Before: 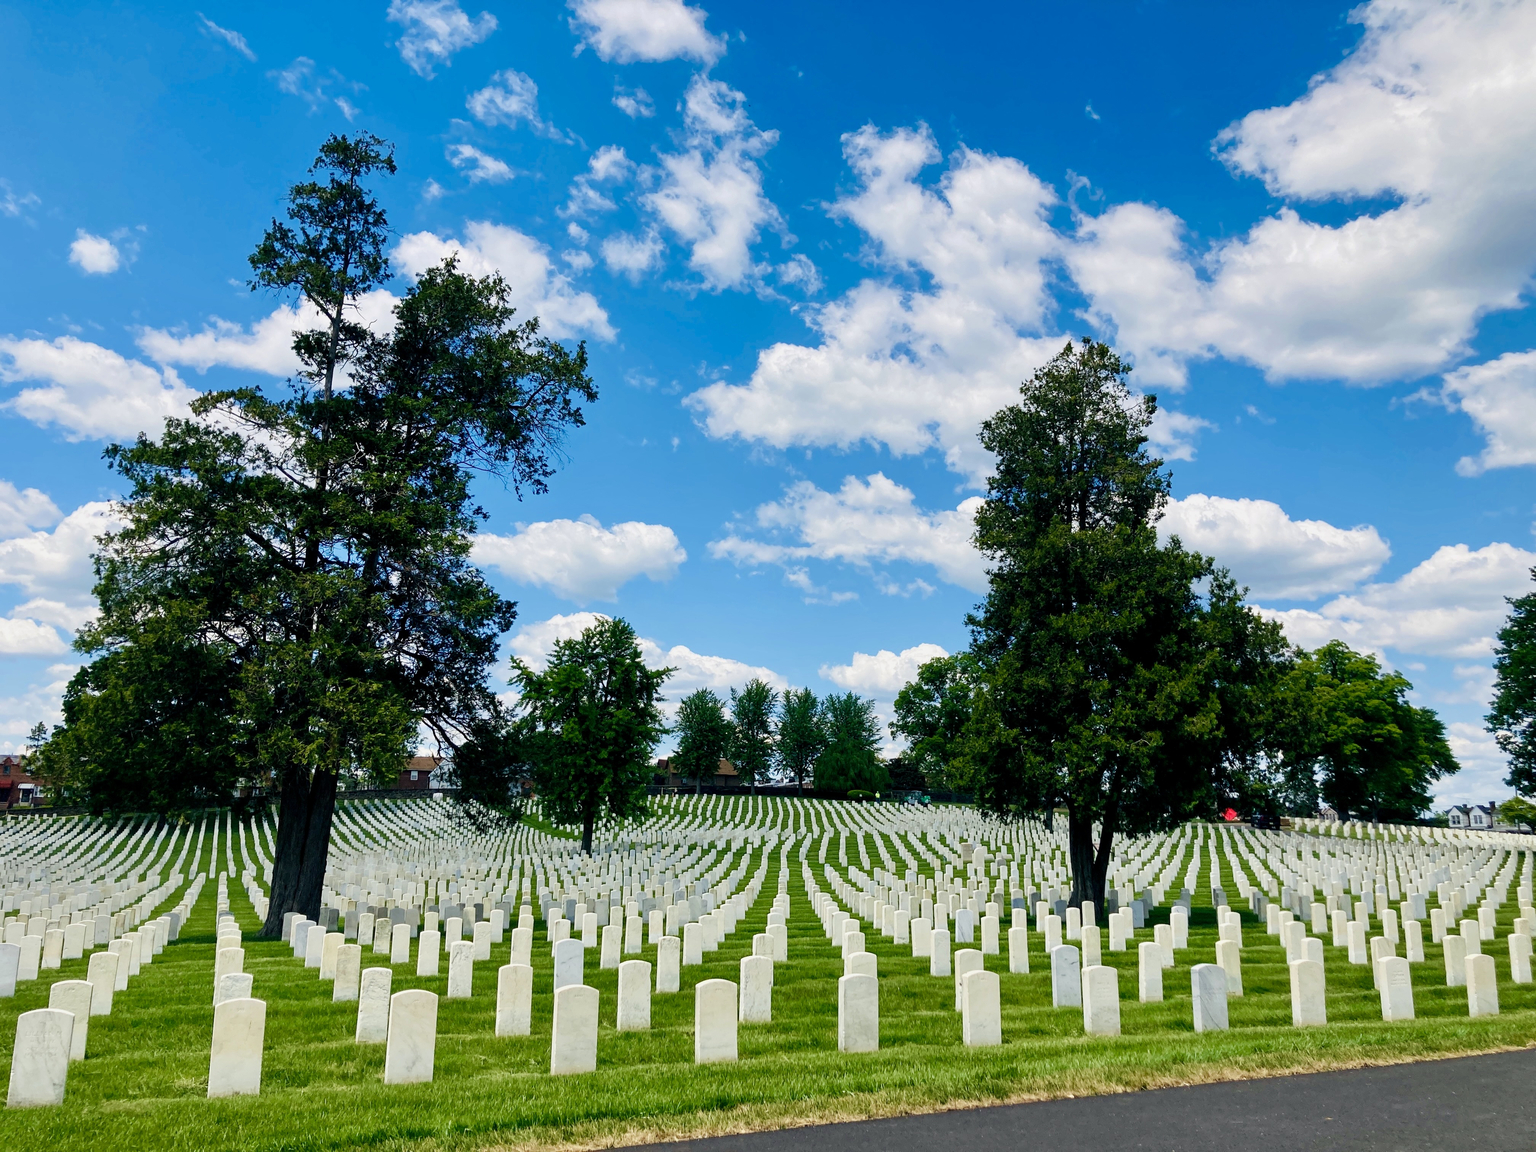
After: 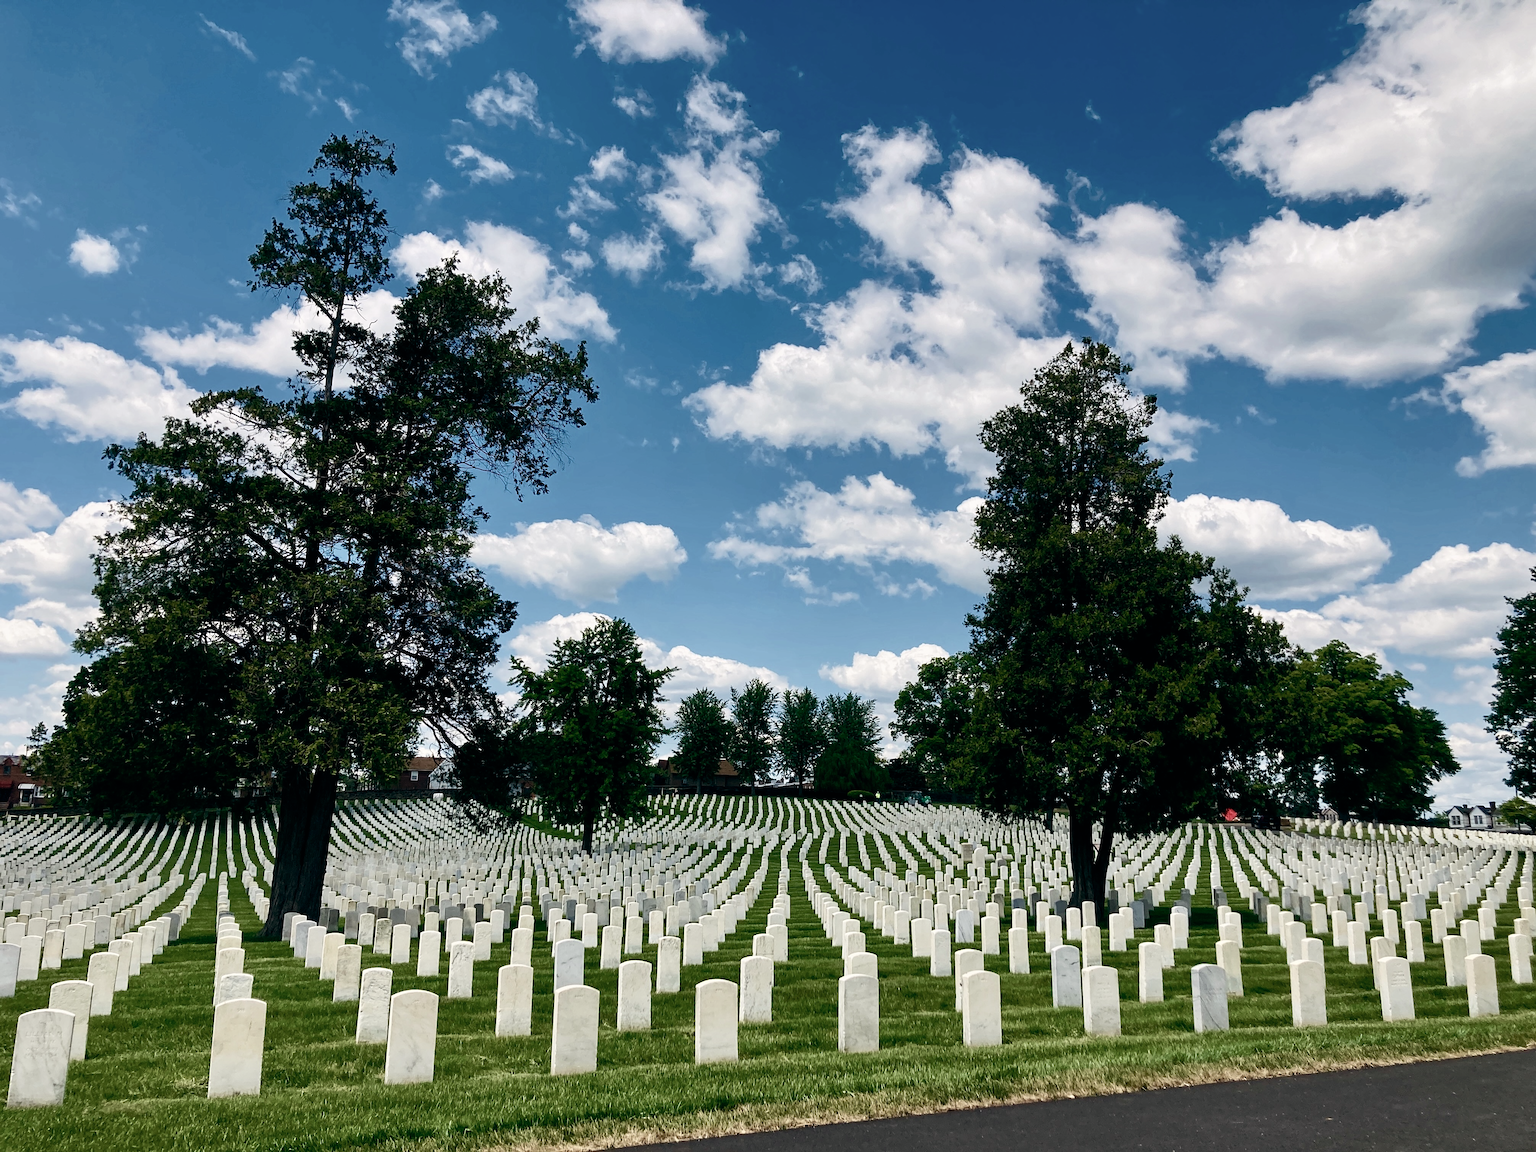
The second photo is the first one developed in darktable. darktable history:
sharpen: amount 0.2
color balance: lift [1, 0.998, 1.001, 1.002], gamma [1, 1.02, 1, 0.98], gain [1, 1.02, 1.003, 0.98]
color balance rgb: perceptual saturation grading › highlights -31.88%, perceptual saturation grading › mid-tones 5.8%, perceptual saturation grading › shadows 18.12%, perceptual brilliance grading › highlights 3.62%, perceptual brilliance grading › mid-tones -18.12%, perceptual brilliance grading › shadows -41.3%
color correction: saturation 0.85
